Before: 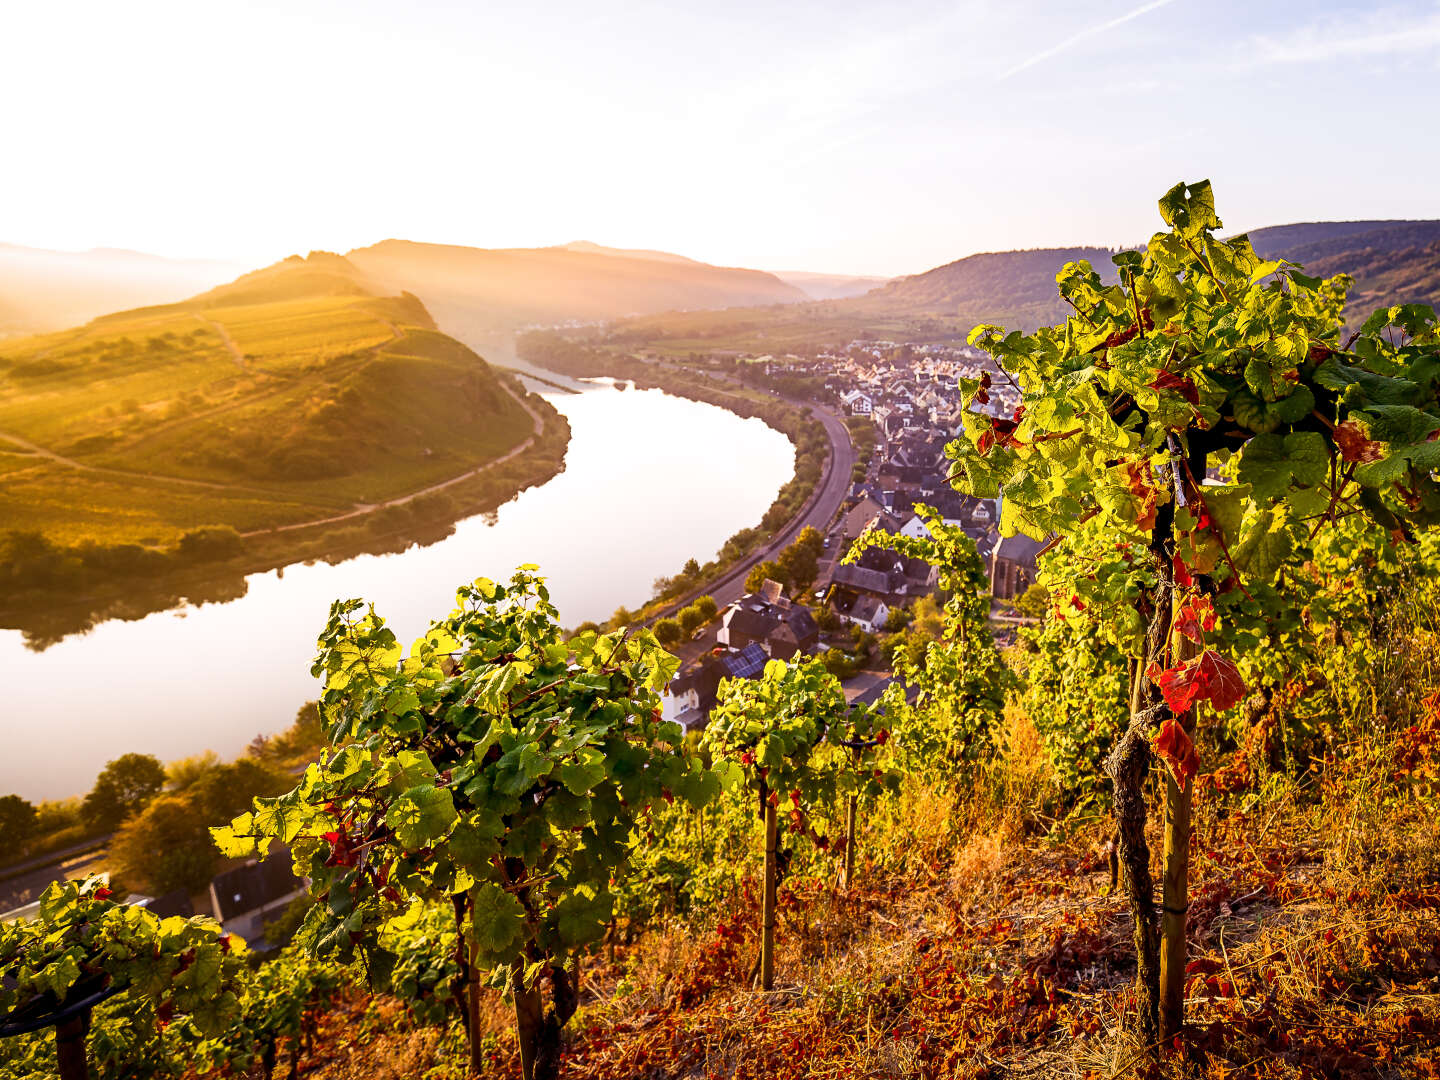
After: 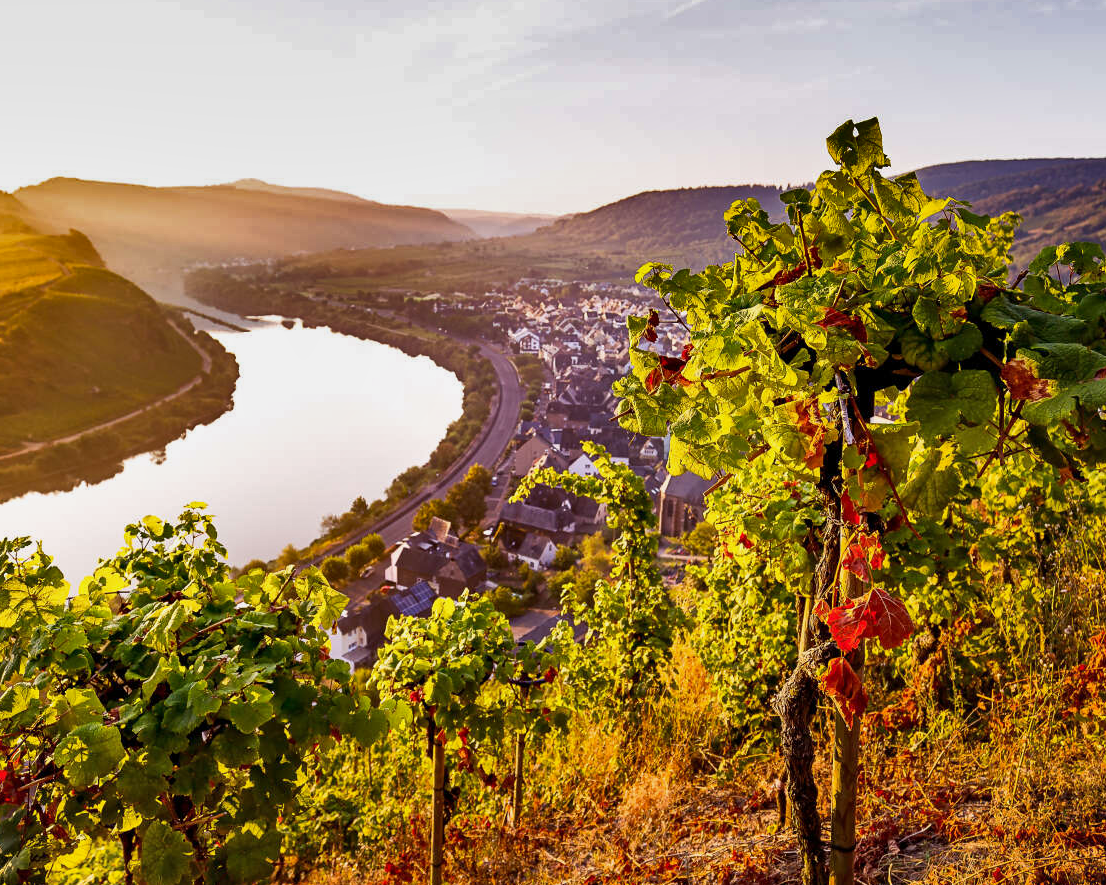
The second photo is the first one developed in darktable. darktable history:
shadows and highlights: white point adjustment -3.64, highlights -63.34, highlights color adjustment 42%, soften with gaussian
crop: left 23.095%, top 5.827%, bottom 11.854%
